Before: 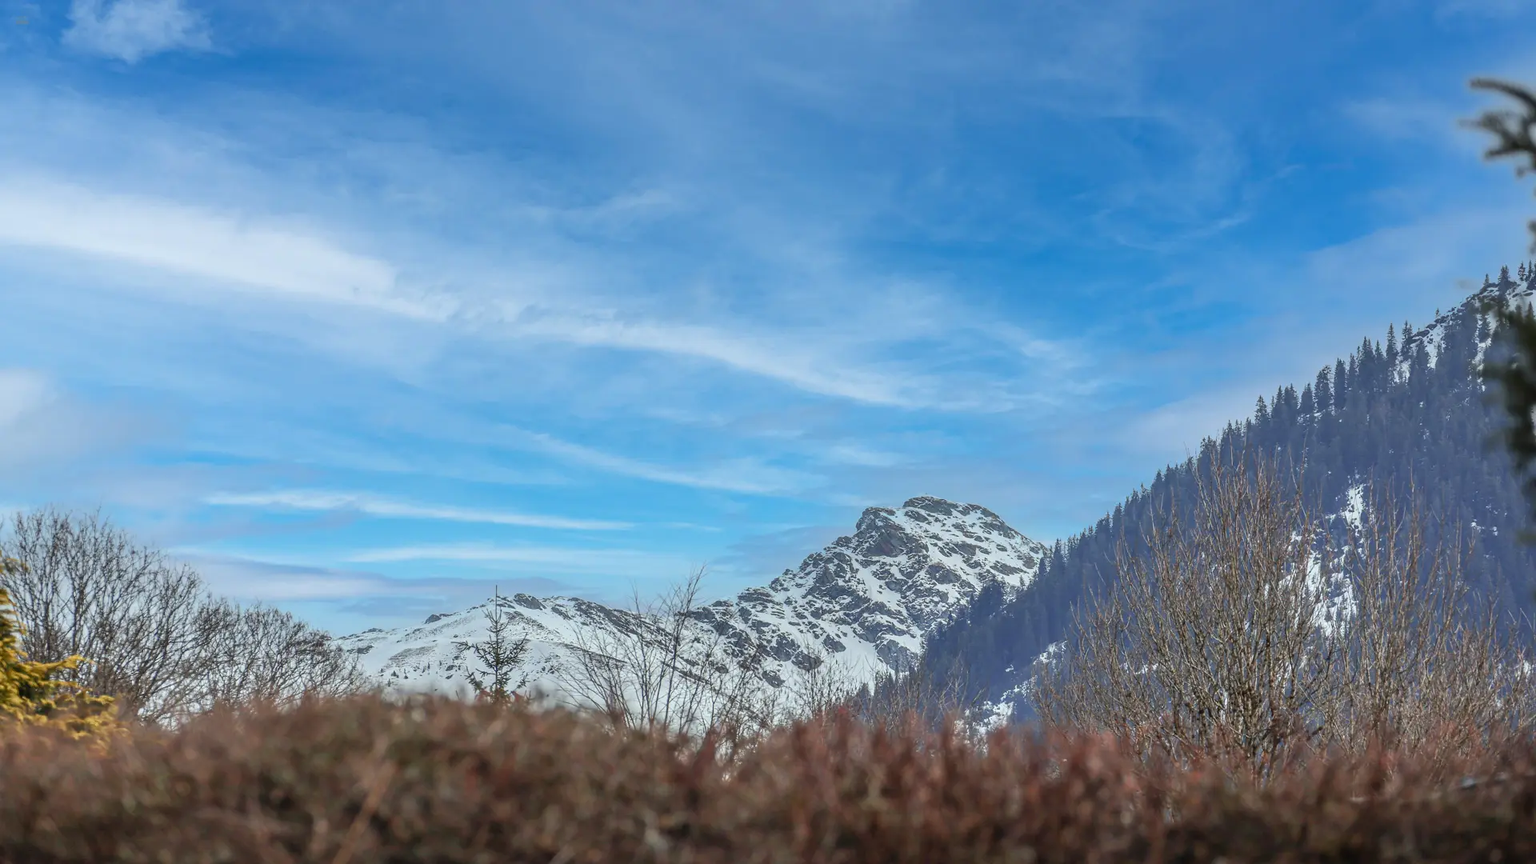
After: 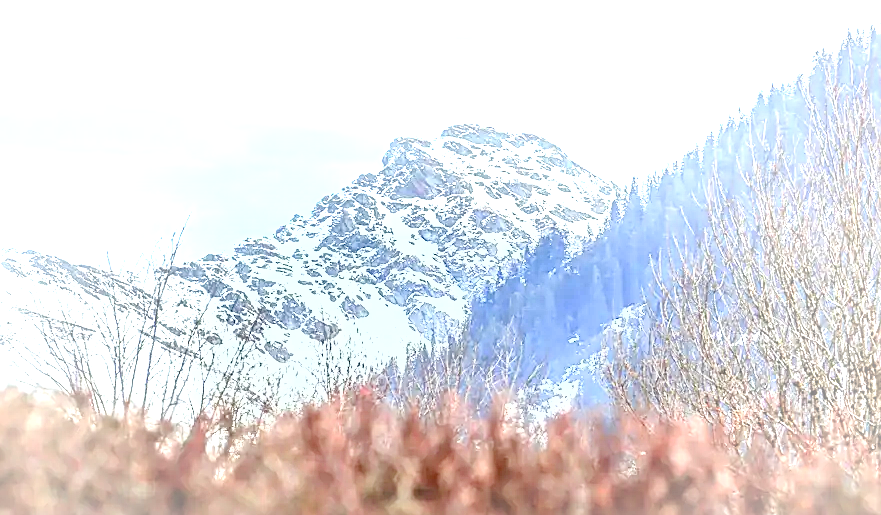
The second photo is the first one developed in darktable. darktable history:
tone equalizer: -8 EV -0.456 EV, -7 EV -0.372 EV, -6 EV -0.345 EV, -5 EV -0.242 EV, -3 EV 0.238 EV, -2 EV 0.312 EV, -1 EV 0.368 EV, +0 EV 0.426 EV, mask exposure compensation -0.486 EV
color balance rgb: perceptual saturation grading › global saturation 20%, perceptual saturation grading › highlights -49.545%, perceptual saturation grading › shadows 25.523%, saturation formula JzAzBz (2021)
shadows and highlights: shadows -20.22, white point adjustment -1.96, highlights -34.8
sharpen: amount 0.491
contrast brightness saturation: contrast 0.201, brightness 0.168, saturation 0.215
crop: left 35.885%, top 46.097%, right 18.215%, bottom 6.192%
exposure: black level correction 0, exposure 1.522 EV, compensate highlight preservation false
vignetting: fall-off start 48.63%, brightness 0.303, saturation -0.001, center (-0.027, 0.397), automatic ratio true, width/height ratio 1.283, unbound false
